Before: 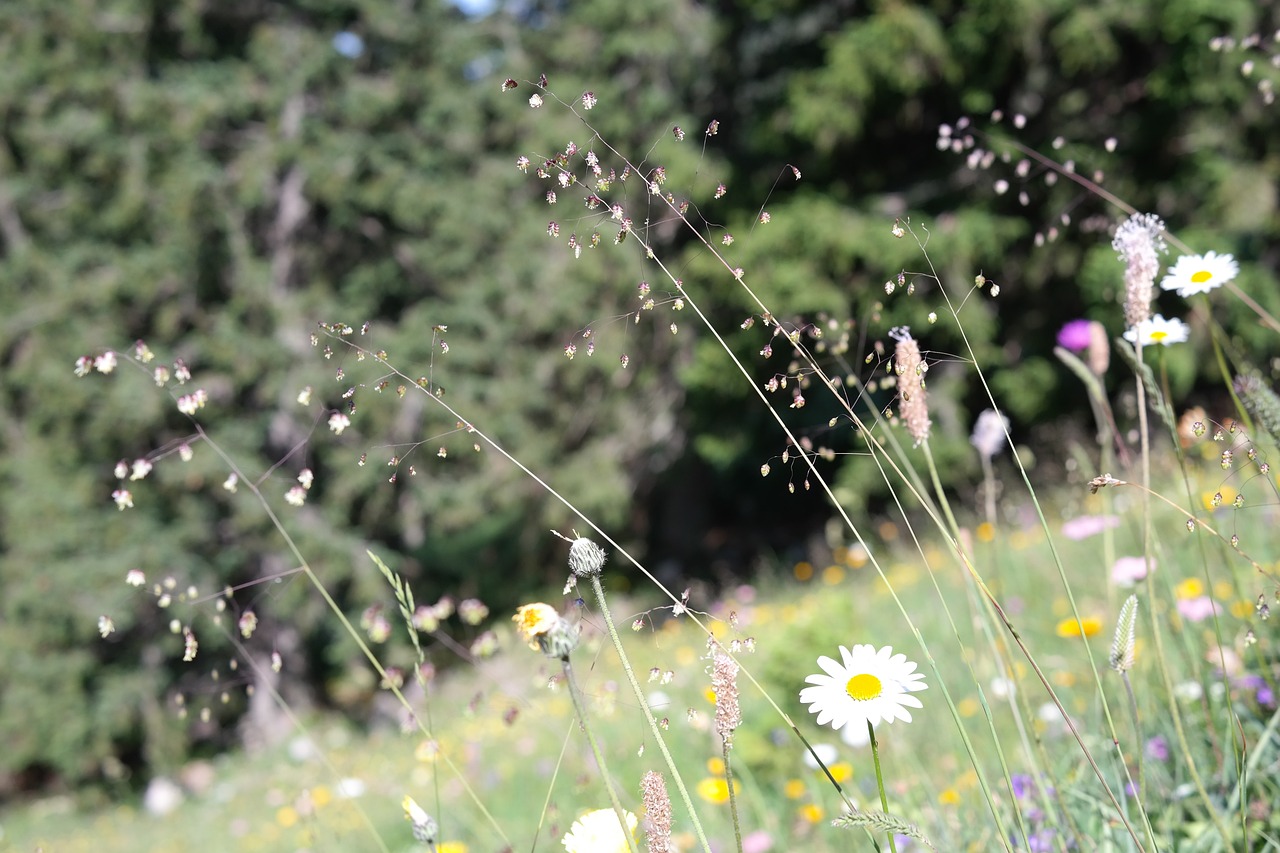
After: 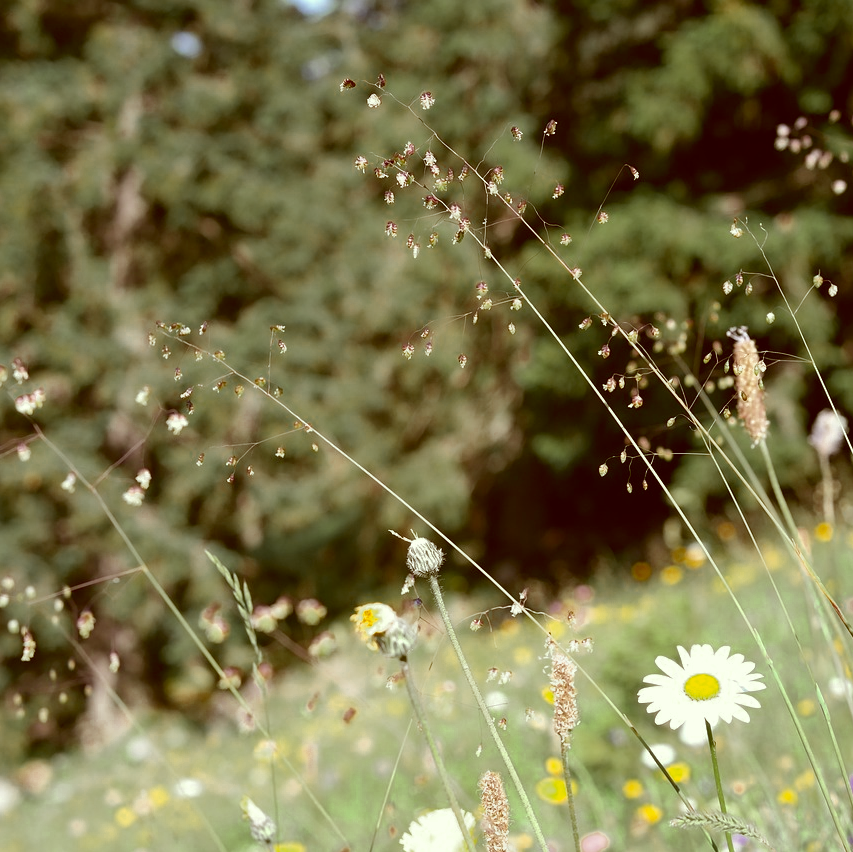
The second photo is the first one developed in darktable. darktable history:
crop and rotate: left 12.673%, right 20.66%
color zones: curves: ch0 [(0.11, 0.396) (0.195, 0.36) (0.25, 0.5) (0.303, 0.412) (0.357, 0.544) (0.75, 0.5) (0.967, 0.328)]; ch1 [(0, 0.468) (0.112, 0.512) (0.202, 0.6) (0.25, 0.5) (0.307, 0.352) (0.357, 0.544) (0.75, 0.5) (0.963, 0.524)]
rgb levels: preserve colors max RGB
color correction: highlights a* -5.94, highlights b* 9.48, shadows a* 10.12, shadows b* 23.94
tone equalizer: on, module defaults
